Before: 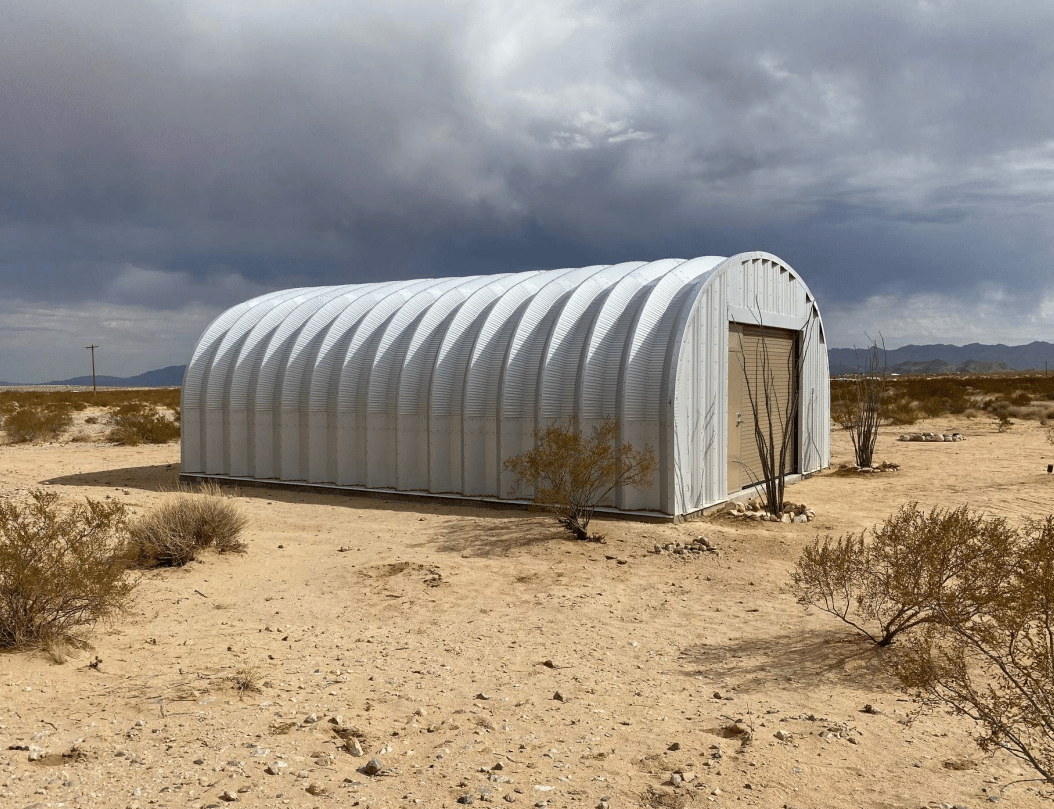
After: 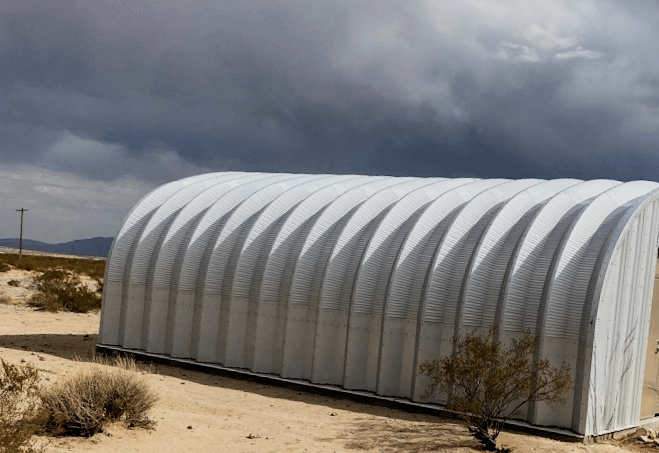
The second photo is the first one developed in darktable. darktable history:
crop and rotate: angle -5.71°, left 2.182%, top 6.94%, right 27.446%, bottom 30.084%
tone equalizer: on, module defaults
filmic rgb: black relative exposure -5.09 EV, white relative exposure 3.98 EV, hardness 2.88, contrast 1.297, highlights saturation mix -28.74%
